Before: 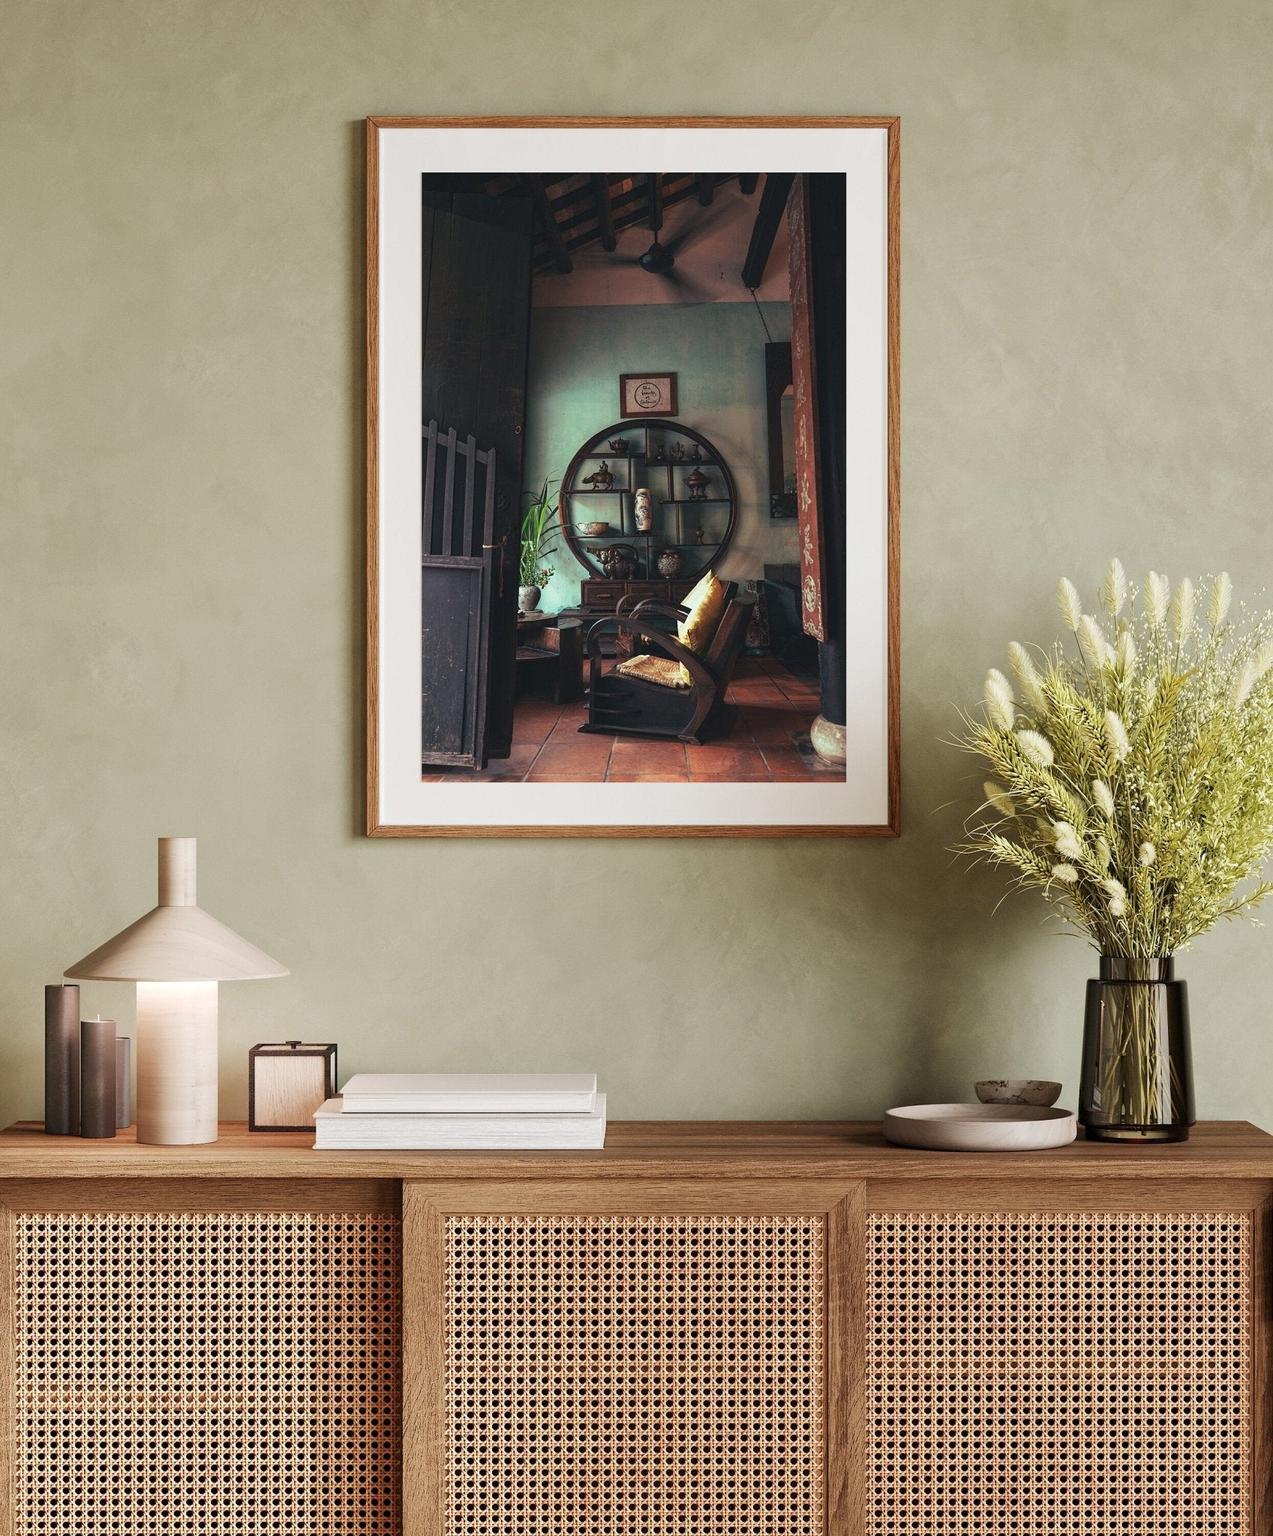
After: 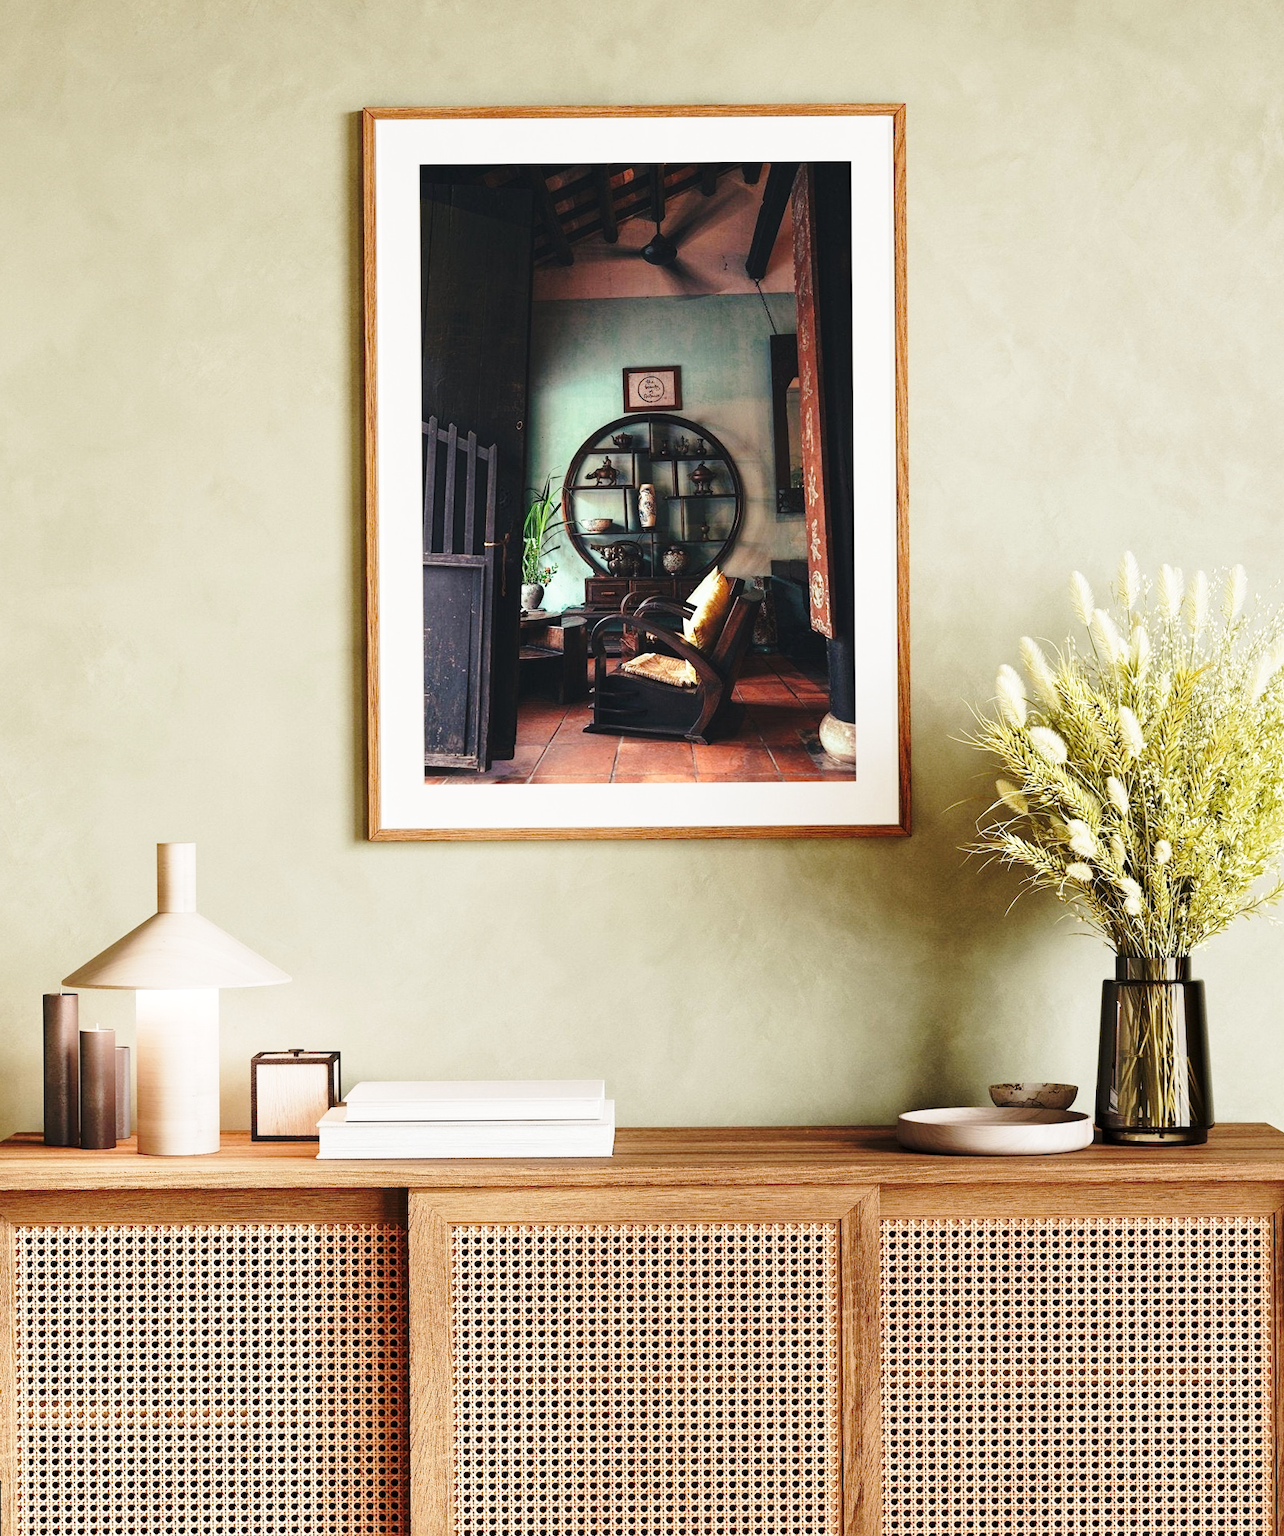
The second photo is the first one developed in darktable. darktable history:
base curve: curves: ch0 [(0, 0) (0.036, 0.037) (0.121, 0.228) (0.46, 0.76) (0.859, 0.983) (1, 1)], preserve colors none
rotate and perspective: rotation -0.45°, automatic cropping original format, crop left 0.008, crop right 0.992, crop top 0.012, crop bottom 0.988
